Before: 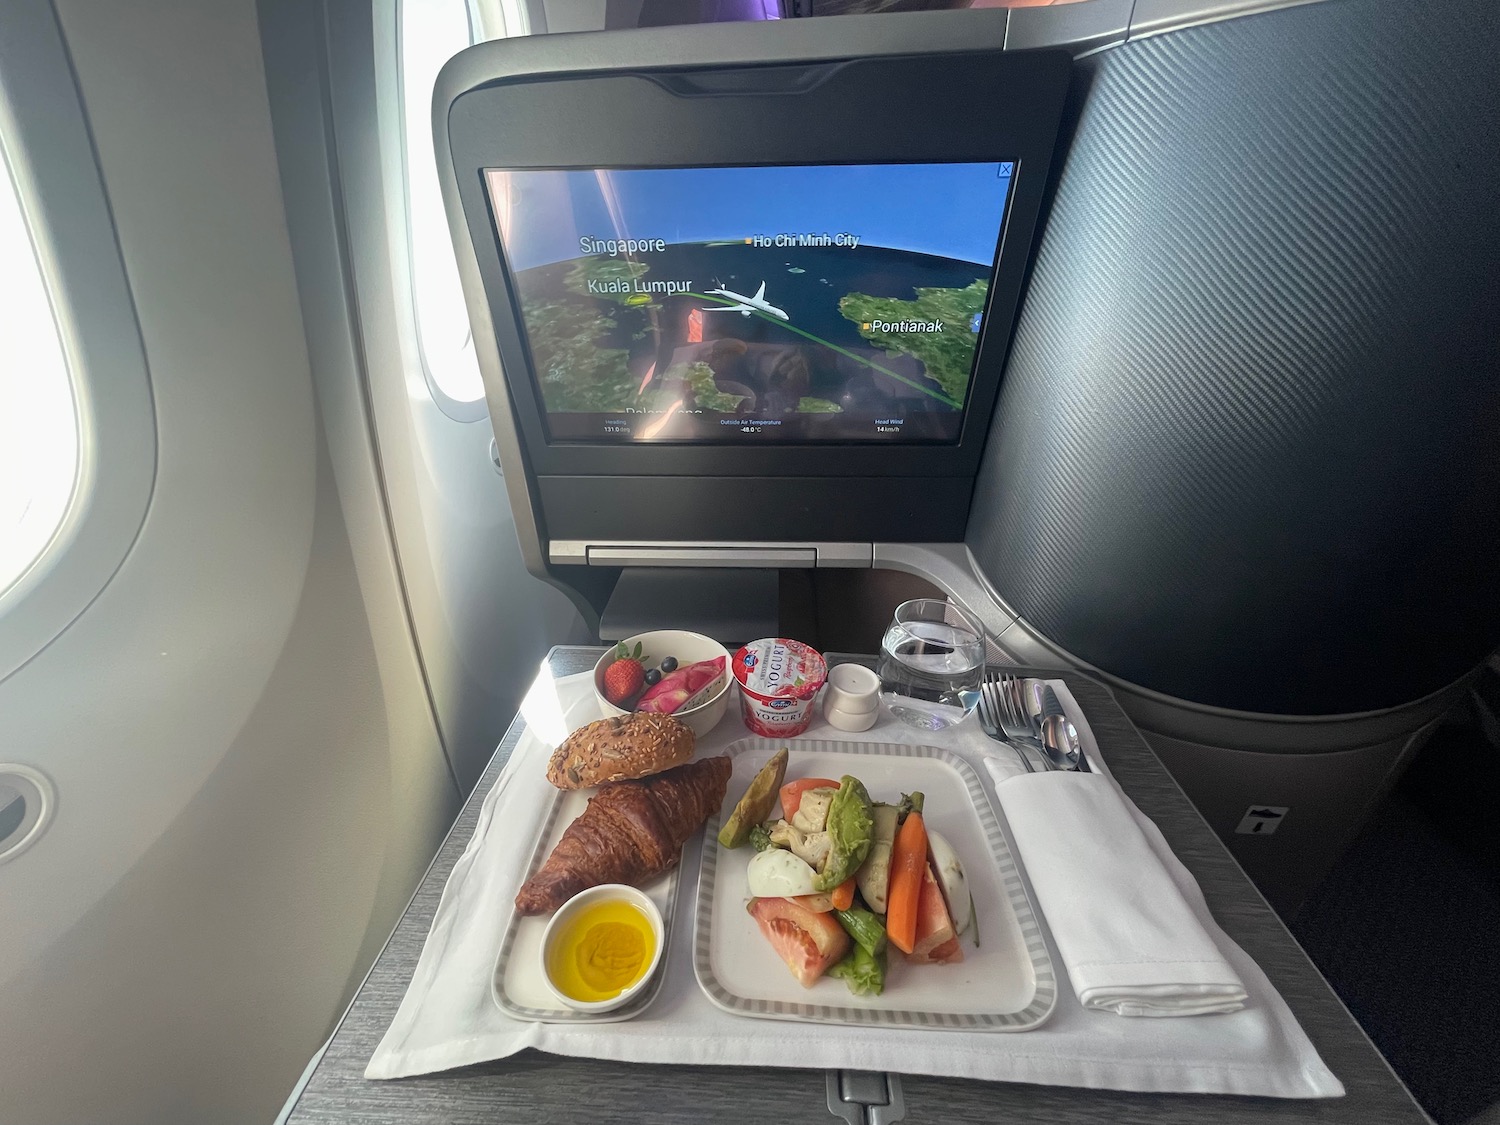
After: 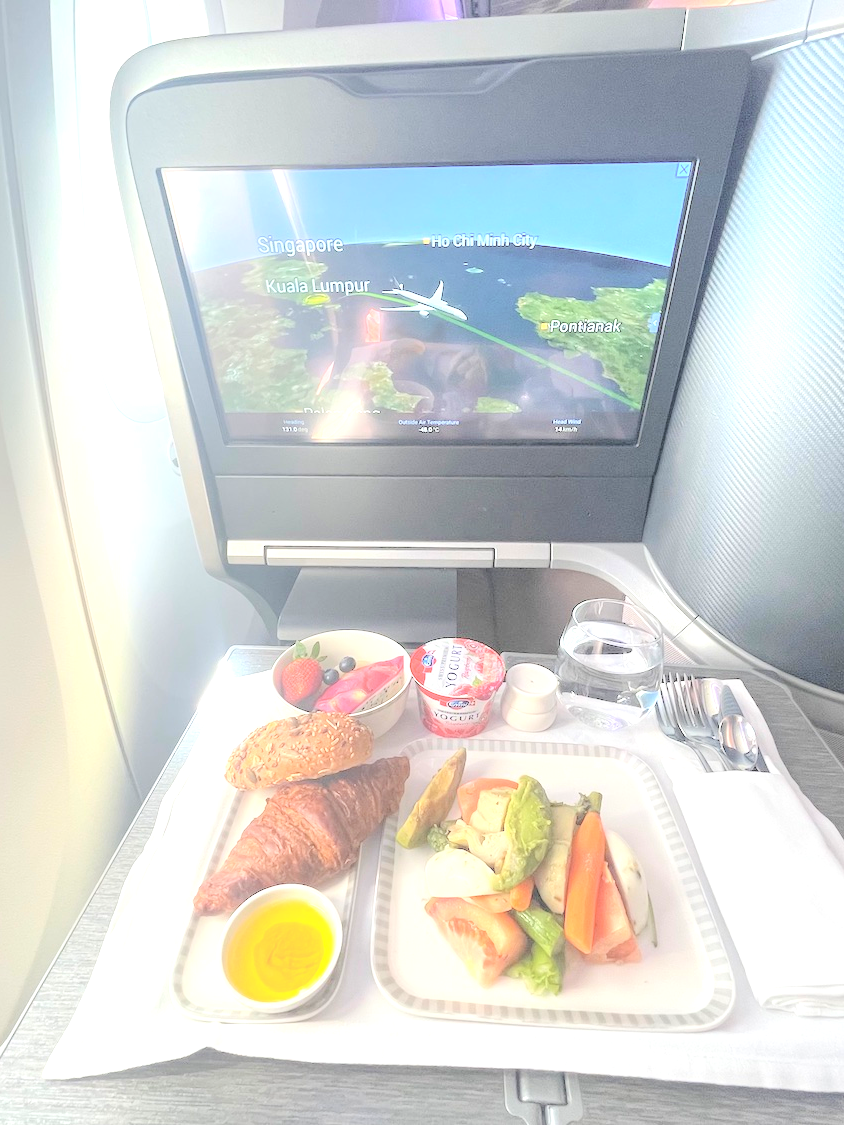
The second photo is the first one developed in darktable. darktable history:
crop: left 21.496%, right 22.195%
local contrast: on, module defaults
exposure: black level correction 0, exposure 1.001 EV, compensate highlight preservation false
contrast brightness saturation: brightness 0.991
